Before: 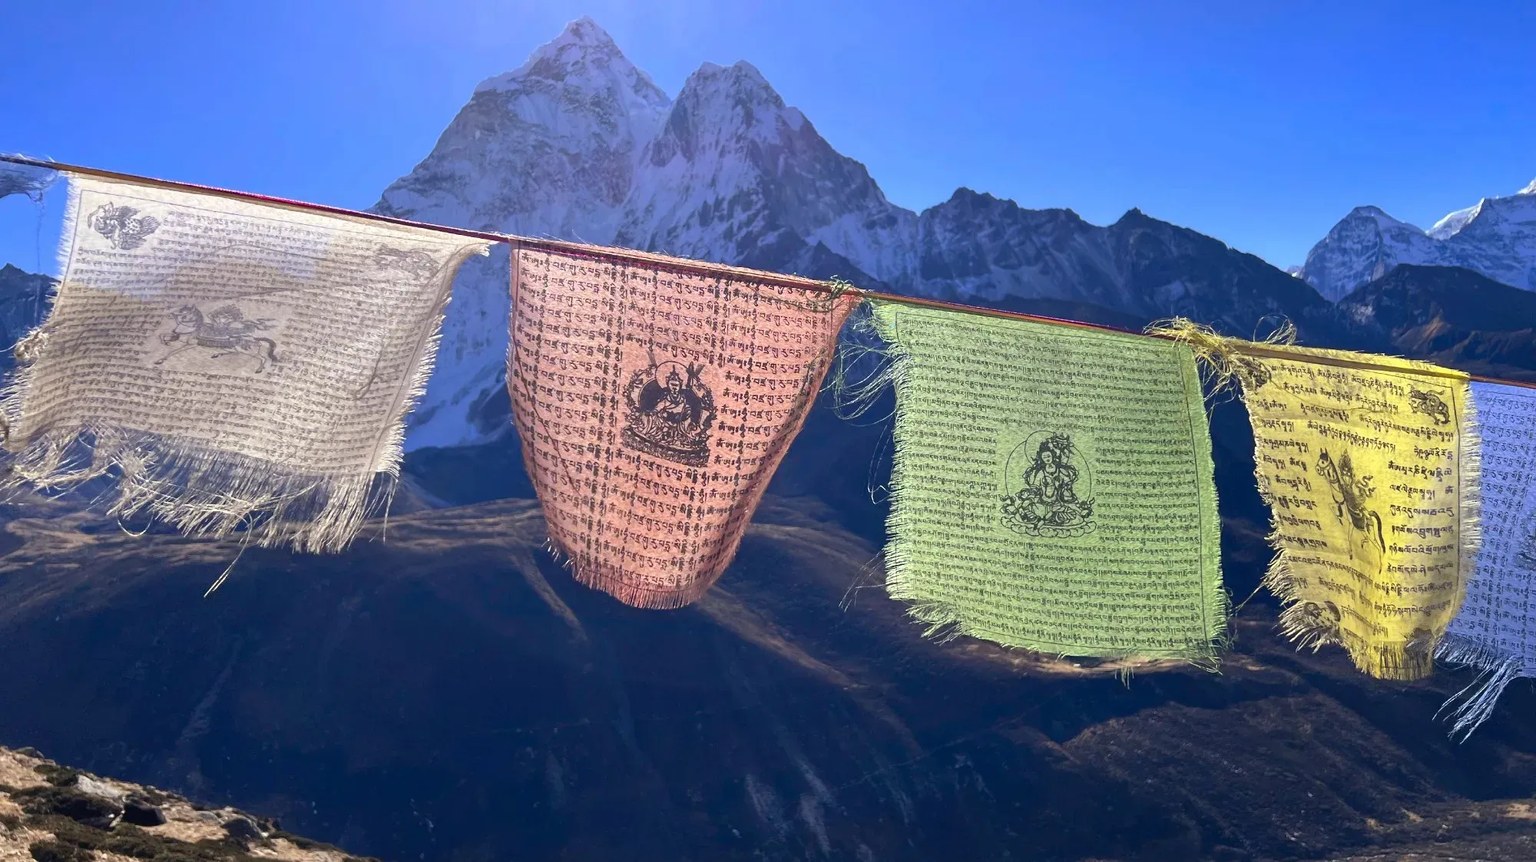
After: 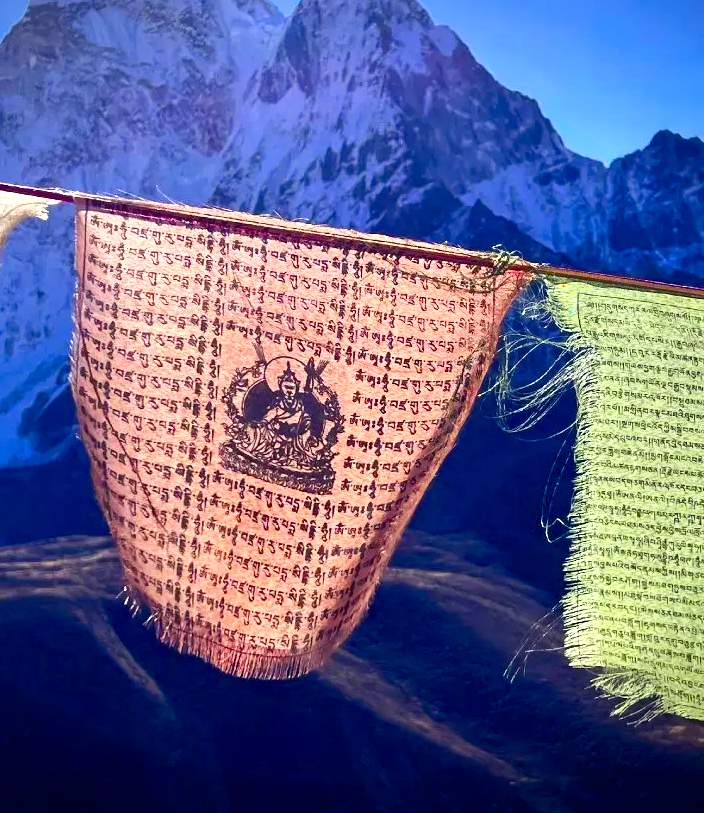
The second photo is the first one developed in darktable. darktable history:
color balance rgb: shadows lift › luminance -21.66%, shadows lift › chroma 6.57%, shadows lift › hue 270°, power › chroma 0.68%, power › hue 60°, highlights gain › luminance 6.08%, highlights gain › chroma 1.33%, highlights gain › hue 90°, global offset › luminance -0.87%, perceptual saturation grading › global saturation 26.86%, perceptual saturation grading › highlights -28.39%, perceptual saturation grading › mid-tones 15.22%, perceptual saturation grading › shadows 33.98%, perceptual brilliance grading › highlights 10%, perceptual brilliance grading › mid-tones 5%
vignetting: fall-off start 97.23%, saturation -0.024, center (-0.033, -0.042), width/height ratio 1.179, unbound false
contrast brightness saturation: contrast 0.15, brightness -0.01, saturation 0.1
crop and rotate: left 29.476%, top 10.214%, right 35.32%, bottom 17.333%
